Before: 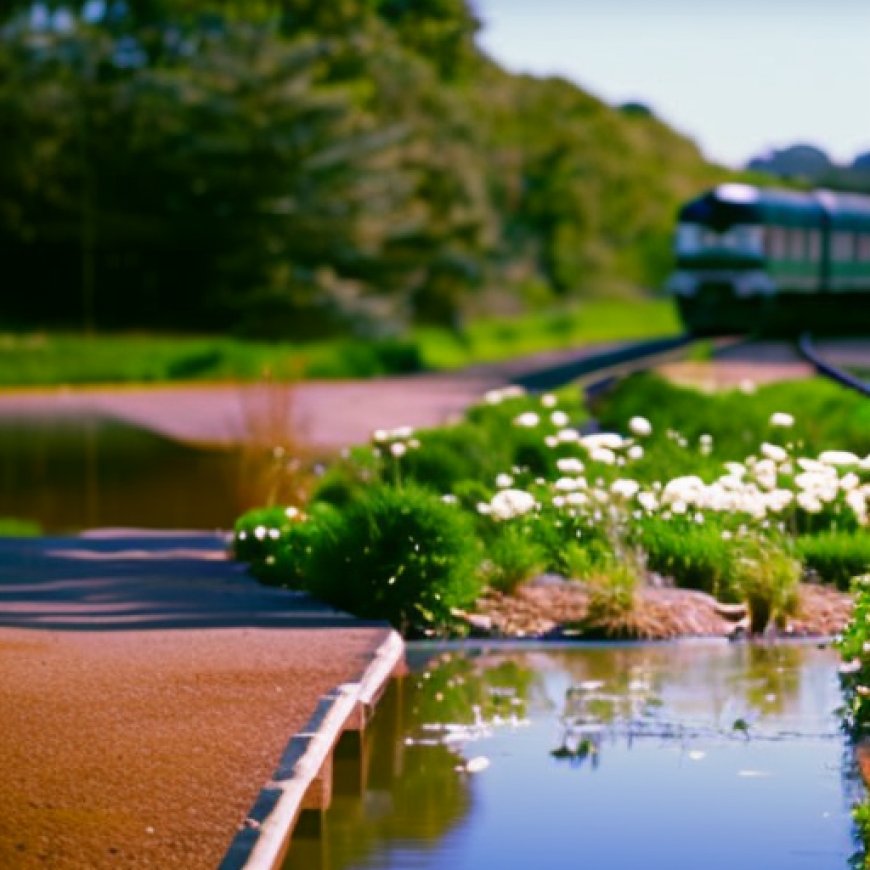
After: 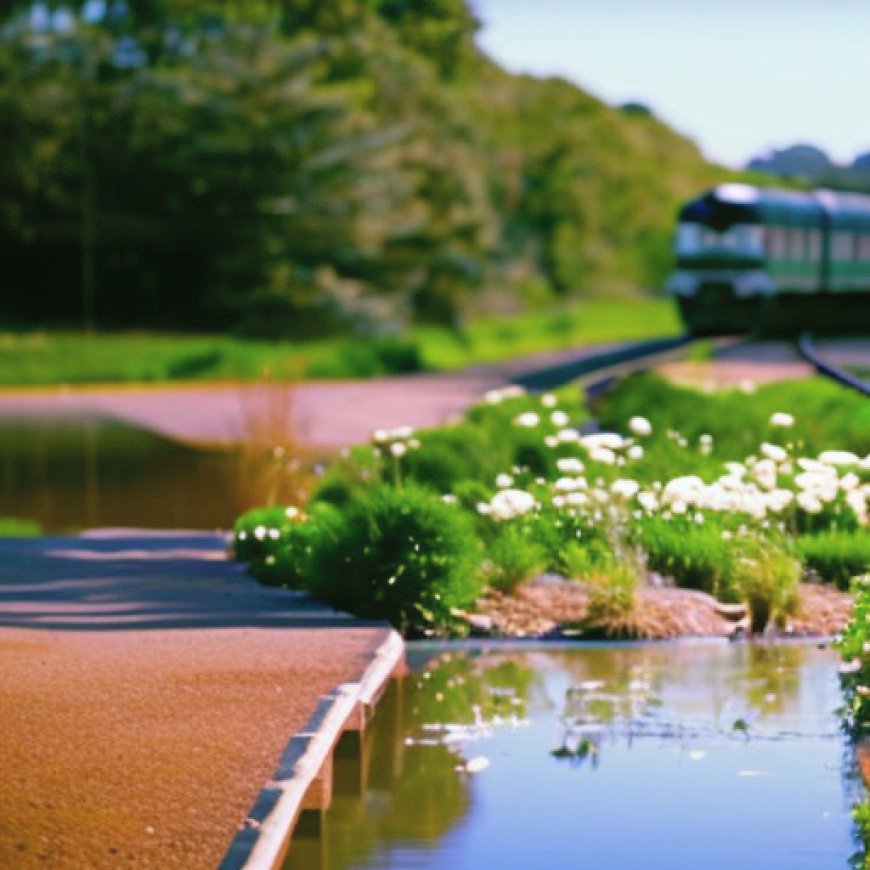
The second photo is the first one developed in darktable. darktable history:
white balance: red 0.978, blue 0.999
contrast brightness saturation: brightness 0.13
